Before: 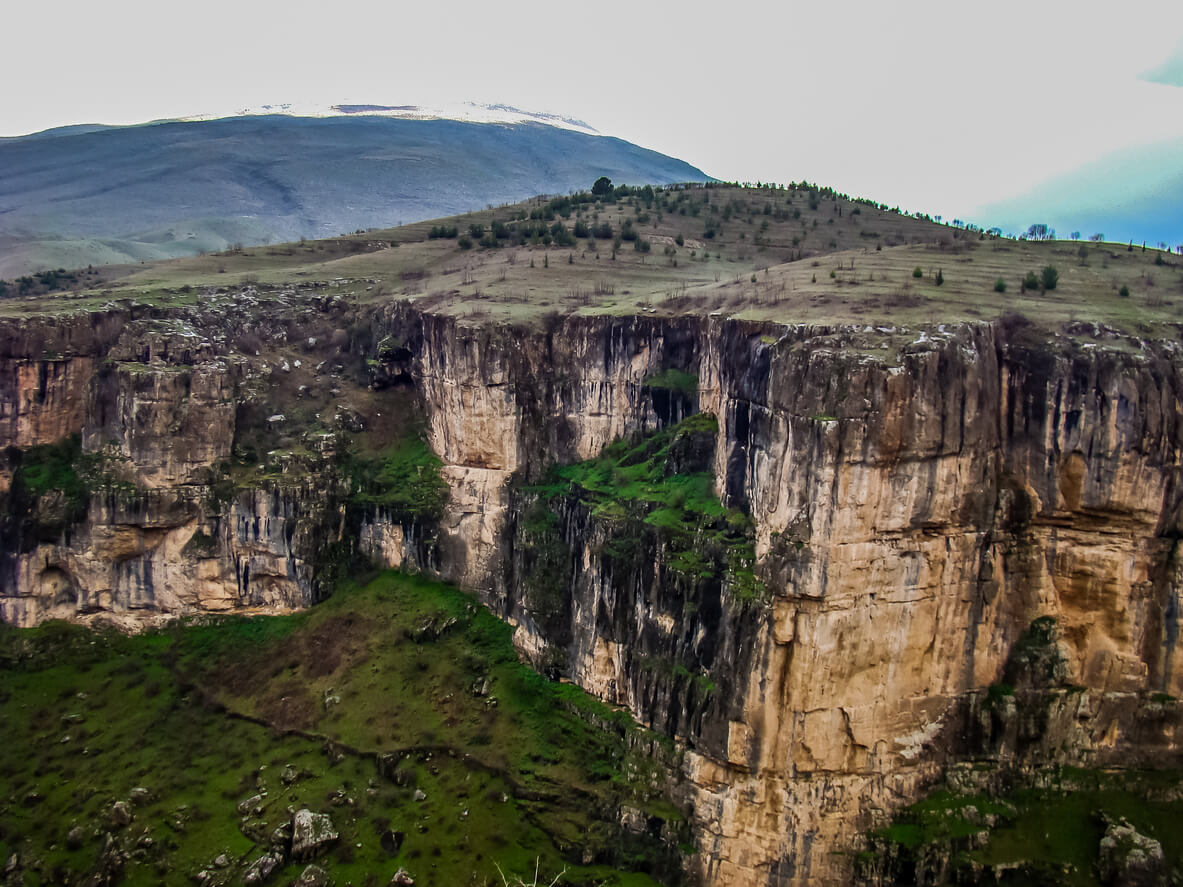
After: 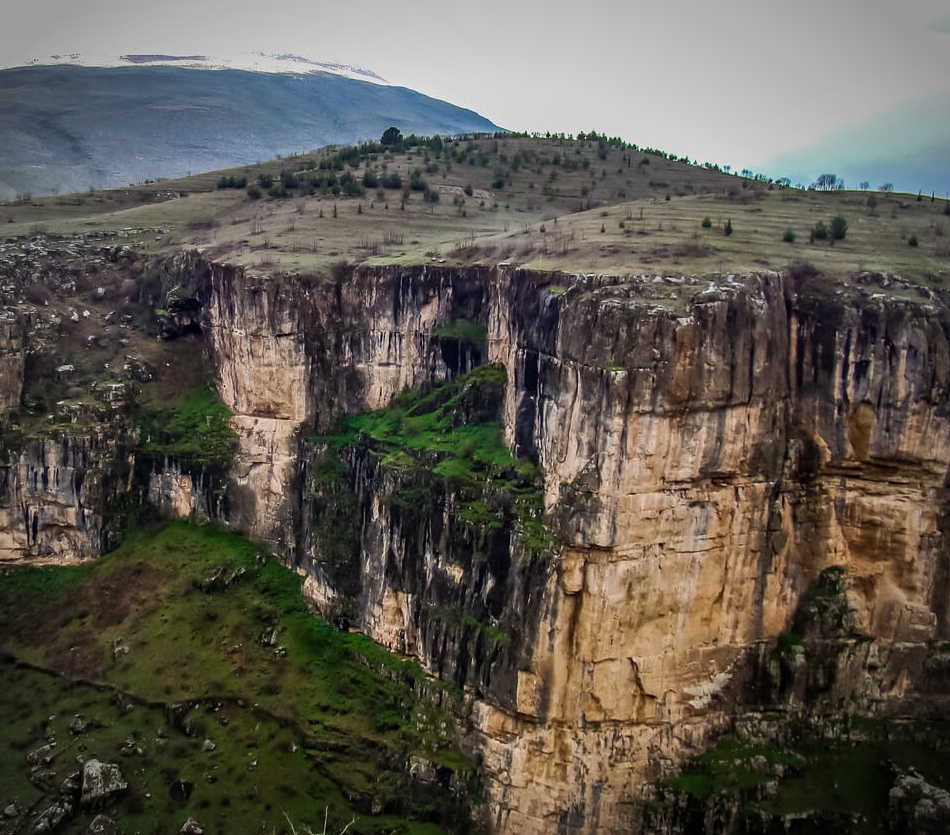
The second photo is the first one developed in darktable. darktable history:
vignetting: automatic ratio true, unbound false
crop and rotate: left 17.898%, top 5.811%, right 1.724%
